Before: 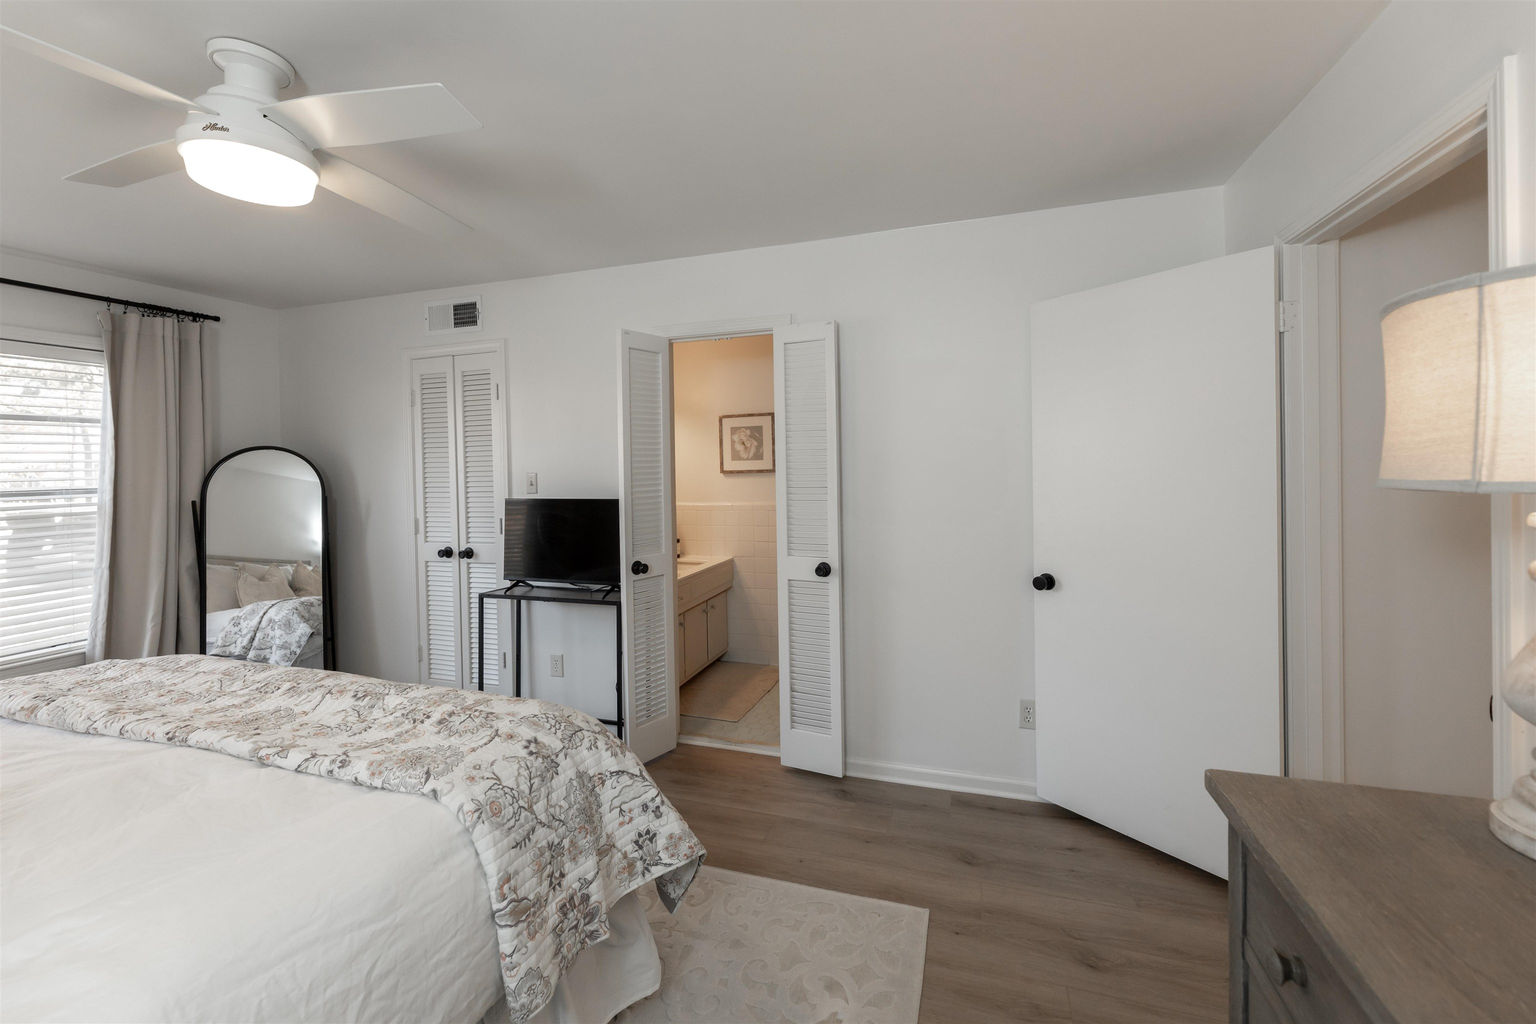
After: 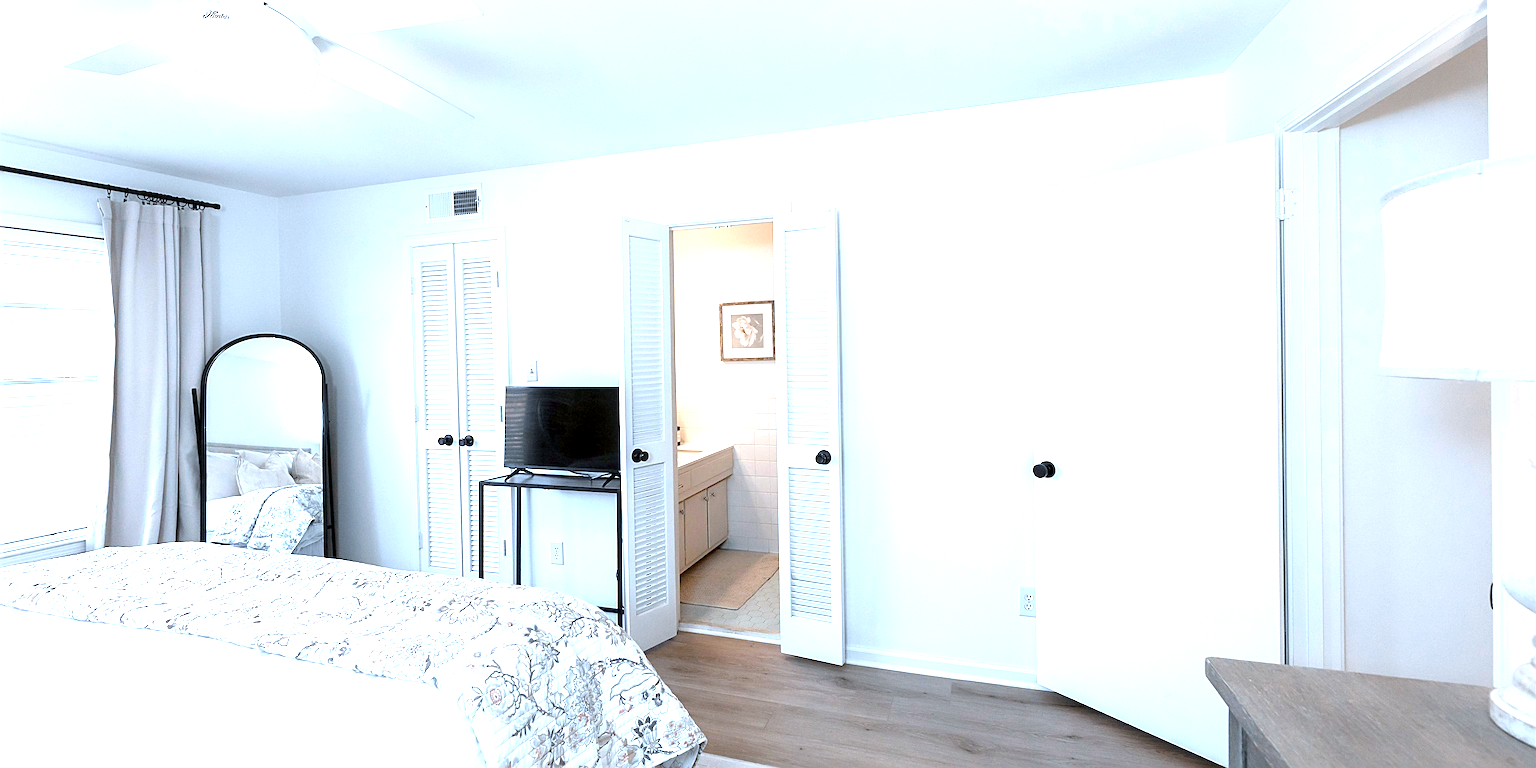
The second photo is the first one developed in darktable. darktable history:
contrast brightness saturation: saturation -0.049
exposure: black level correction 0.001, exposure 1.725 EV, compensate exposure bias true, compensate highlight preservation false
crop: top 11.024%, bottom 13.898%
color calibration: output colorfulness [0, 0.315, 0, 0], illuminant custom, x 0.389, y 0.387, temperature 3798.7 K
sharpen: radius 2.569, amount 0.693
